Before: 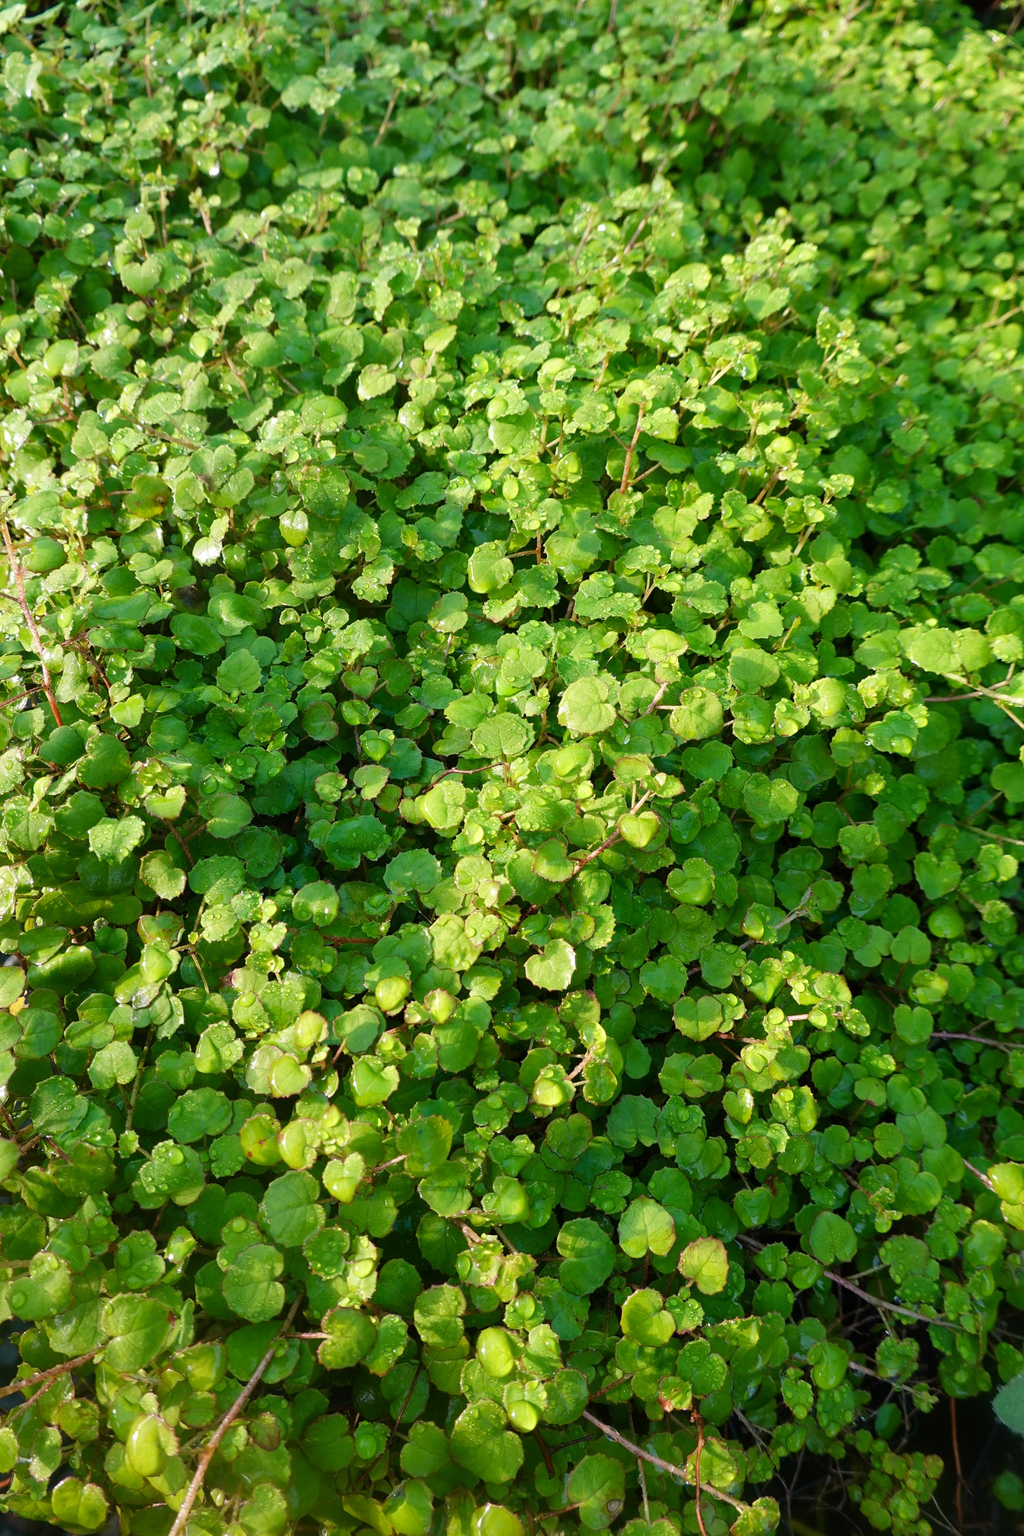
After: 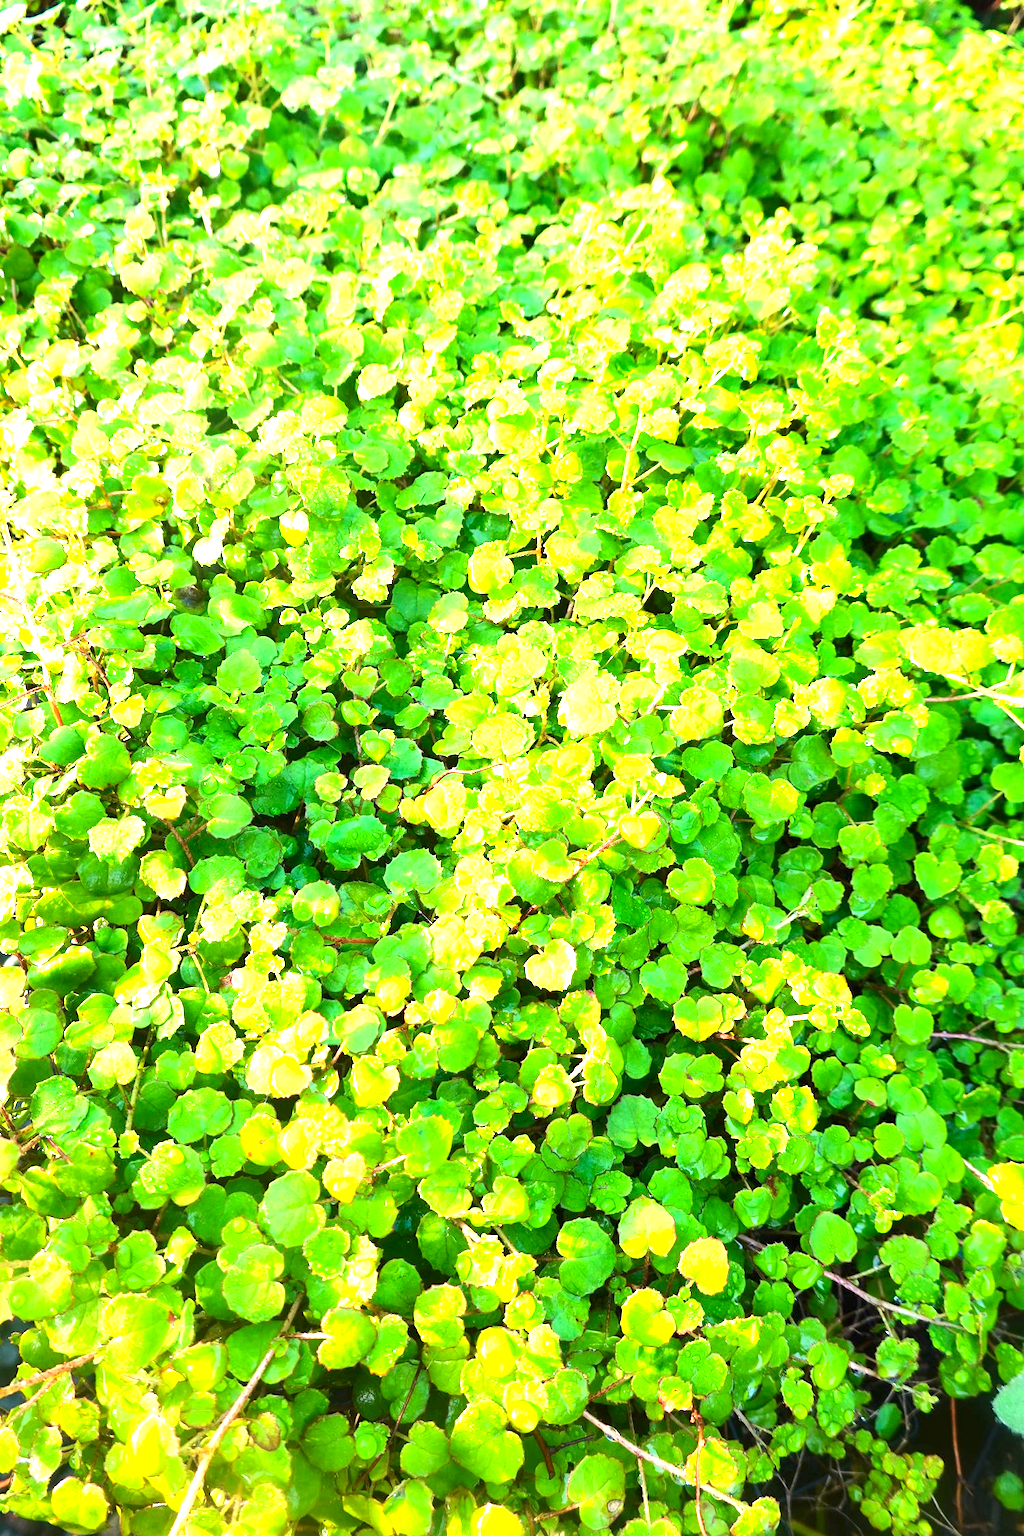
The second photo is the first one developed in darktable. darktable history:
exposure: exposure 2.25 EV, compensate highlight preservation false
contrast brightness saturation: contrast 0.15, brightness -0.01, saturation 0.1
